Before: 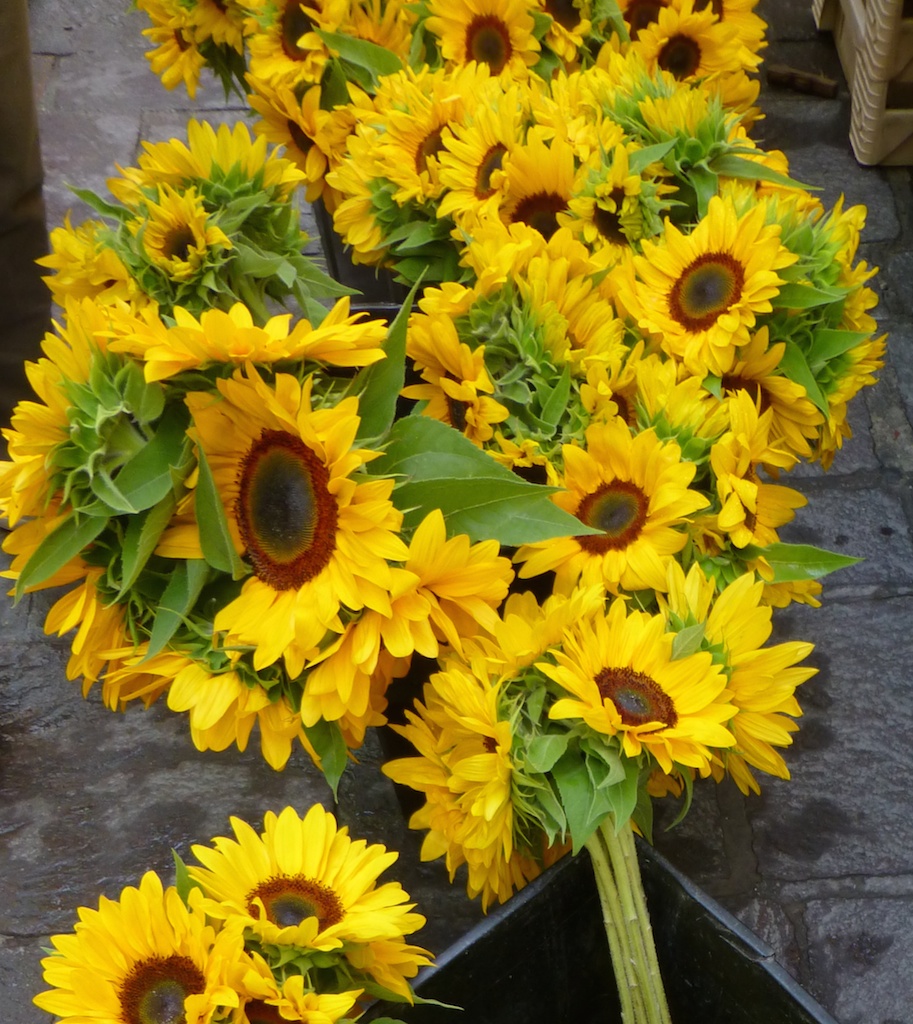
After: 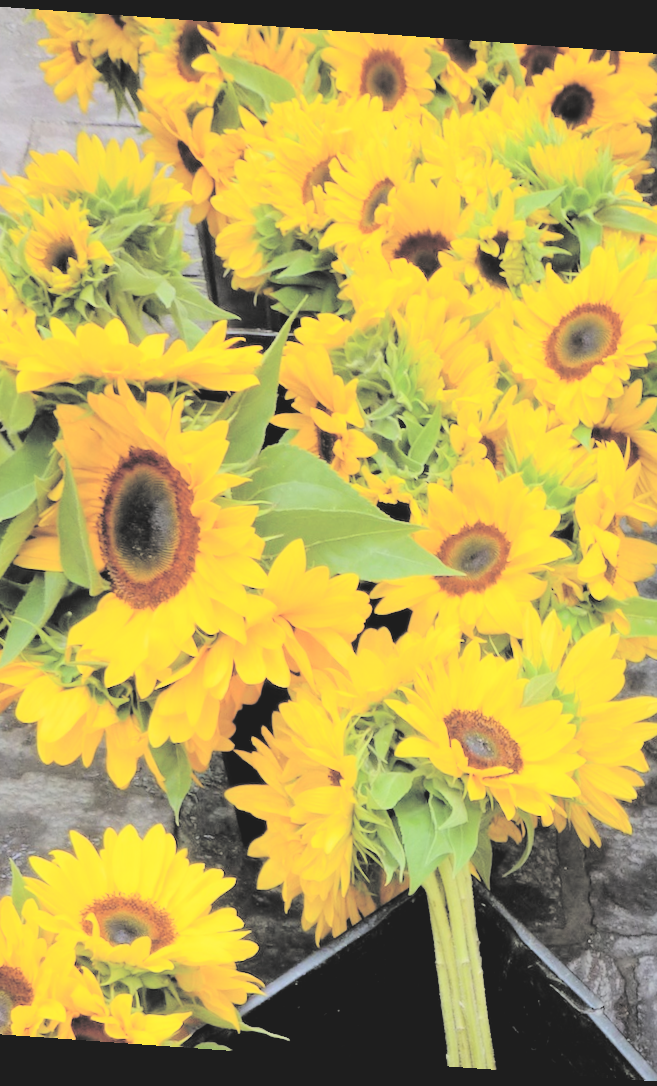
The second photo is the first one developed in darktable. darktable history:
rotate and perspective: rotation 4.1°, automatic cropping off
crop and rotate: left 17.732%, right 15.423%
exposure: exposure -0.157 EV, compensate highlight preservation false
contrast brightness saturation: brightness 1
filmic rgb: black relative exposure -5 EV, white relative exposure 3.5 EV, hardness 3.19, contrast 1.2, highlights saturation mix -30%
